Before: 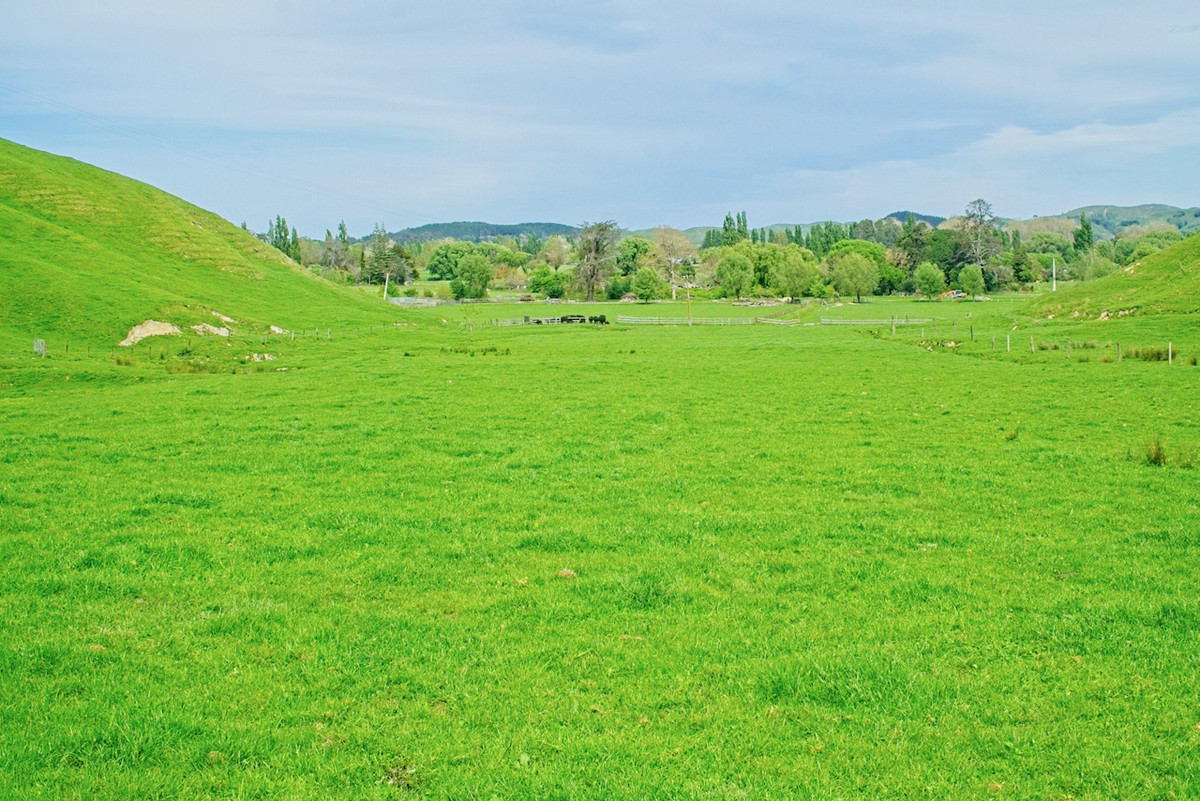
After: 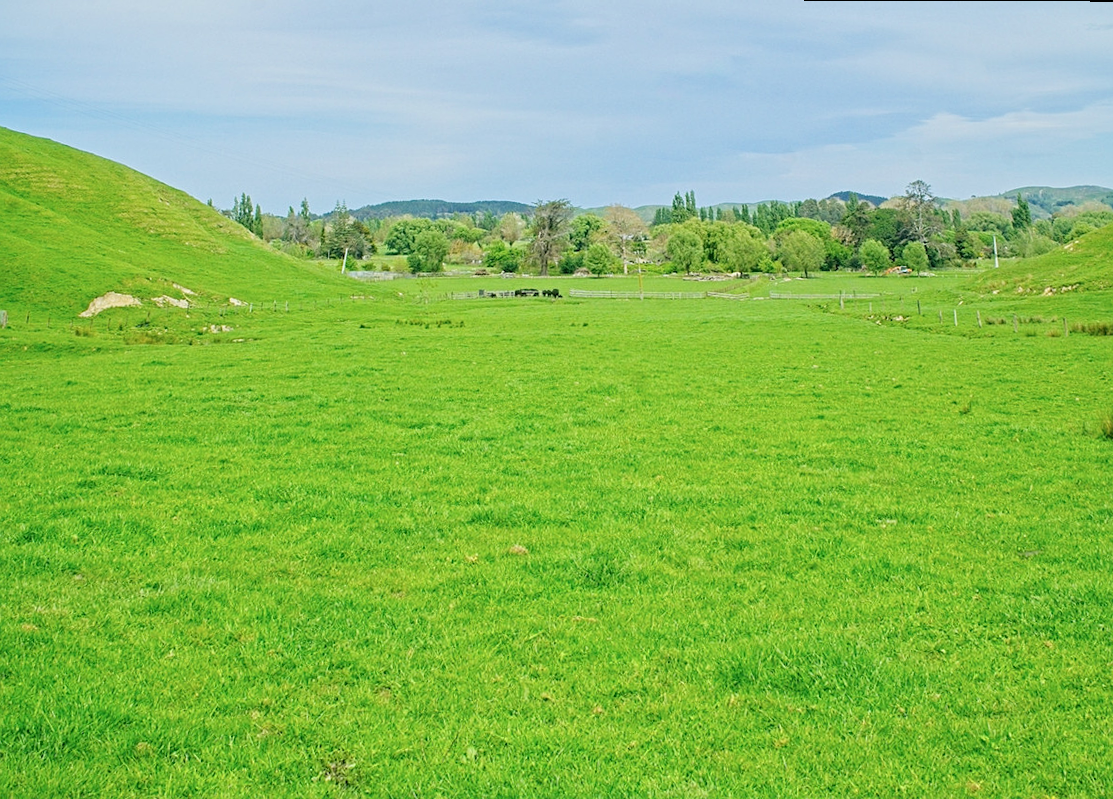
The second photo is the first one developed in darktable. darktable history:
crop and rotate: left 0.126%
rotate and perspective: rotation 0.215°, lens shift (vertical) -0.139, crop left 0.069, crop right 0.939, crop top 0.002, crop bottom 0.996
tone equalizer: on, module defaults
sharpen: radius 1.272, amount 0.305, threshold 0
